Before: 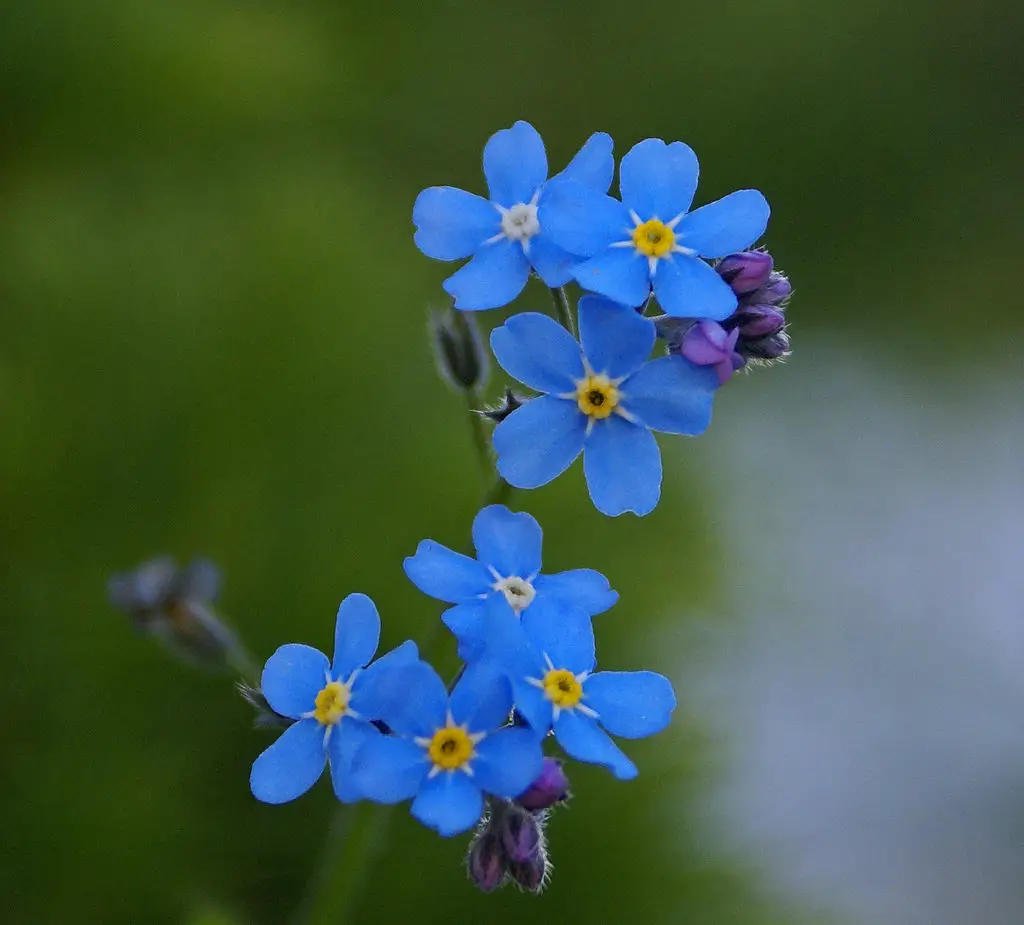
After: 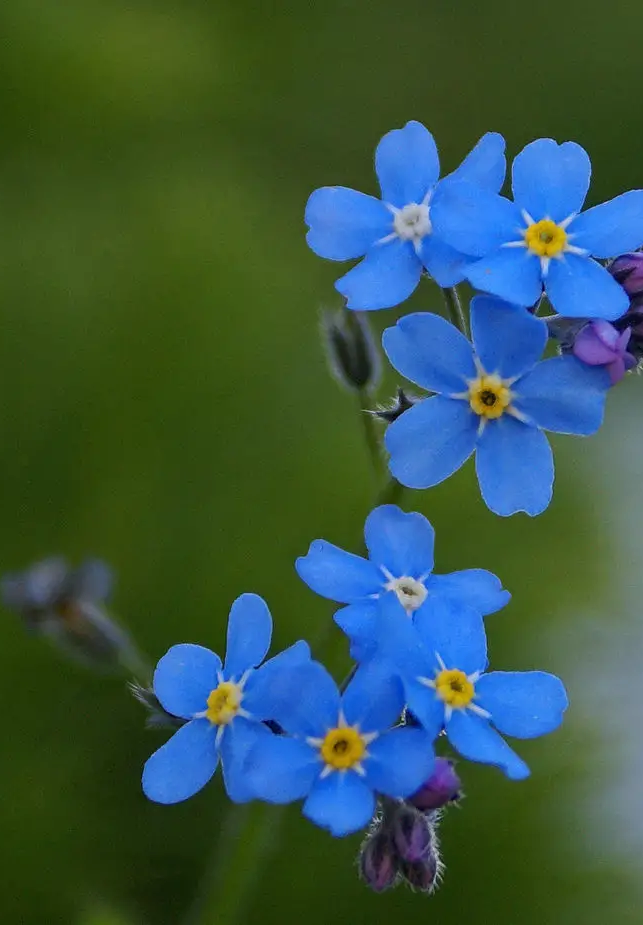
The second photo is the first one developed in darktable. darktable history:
local contrast: detail 110%
crop: left 10.644%, right 26.528%
